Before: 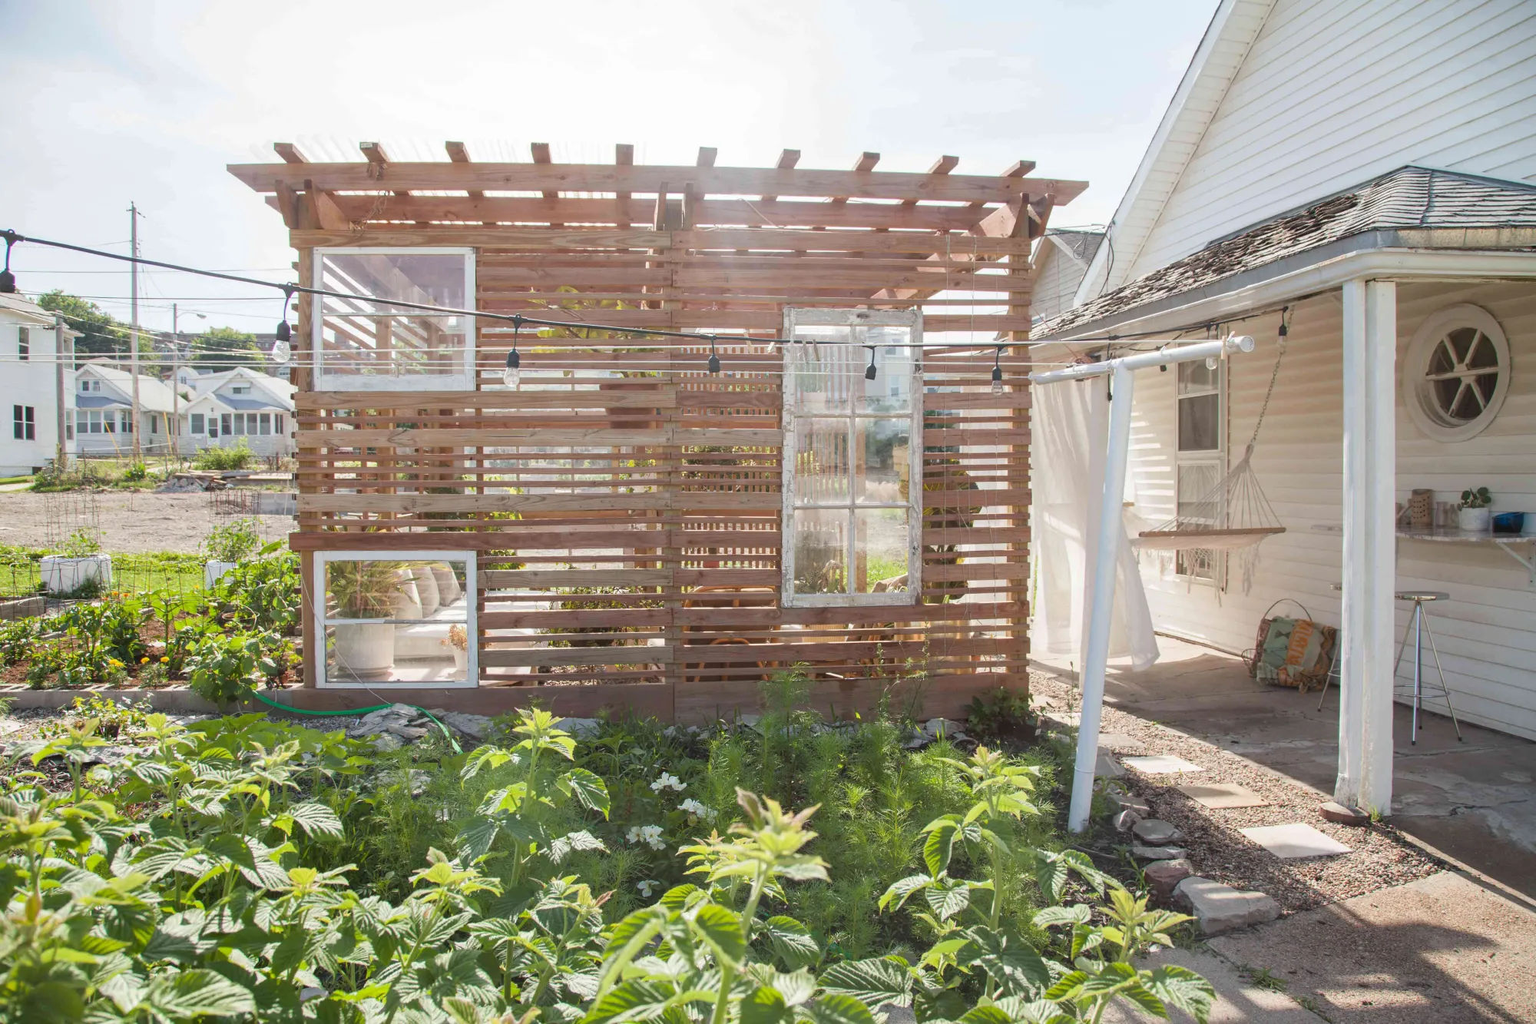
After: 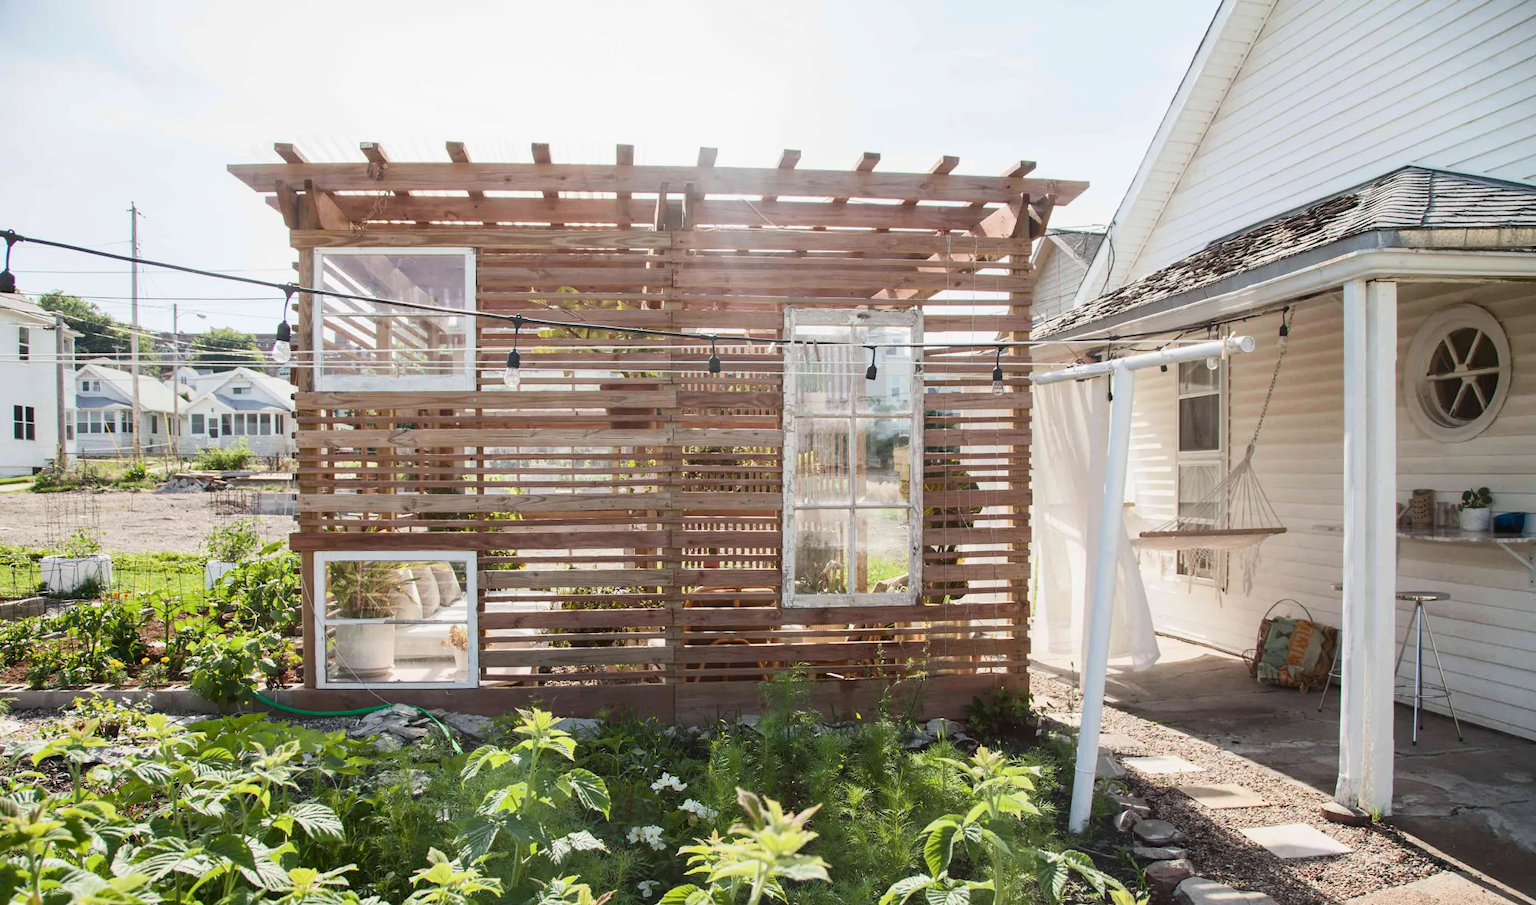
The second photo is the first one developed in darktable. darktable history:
contrast brightness saturation: contrast 0.225
crop and rotate: top 0%, bottom 11.584%
exposure: exposure -0.157 EV, compensate exposure bias true, compensate highlight preservation false
